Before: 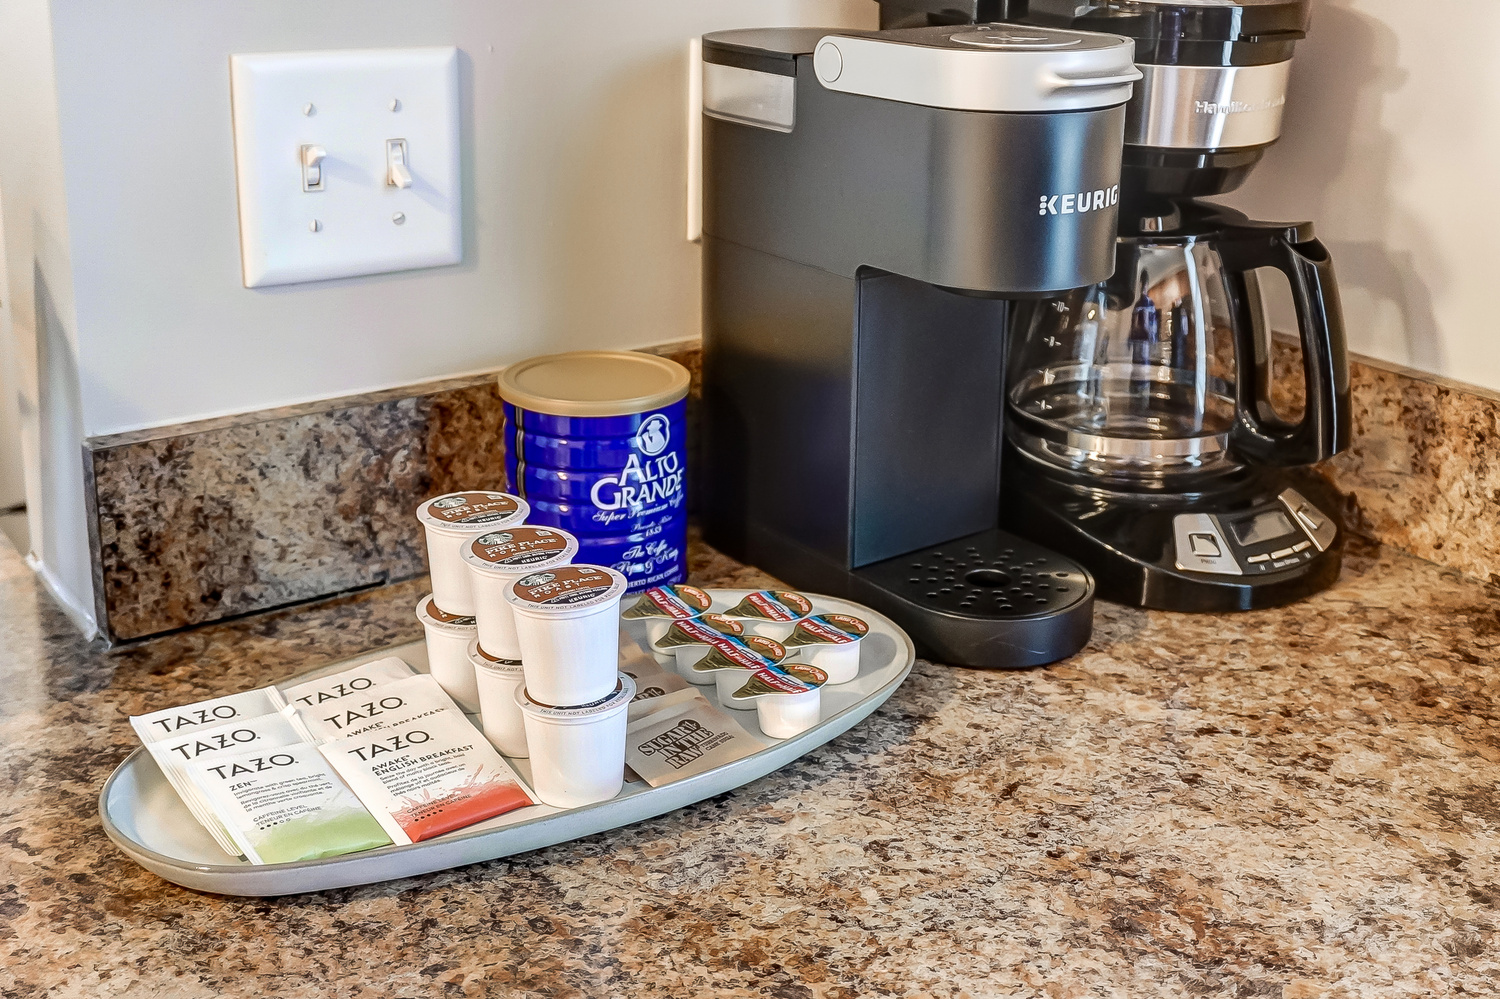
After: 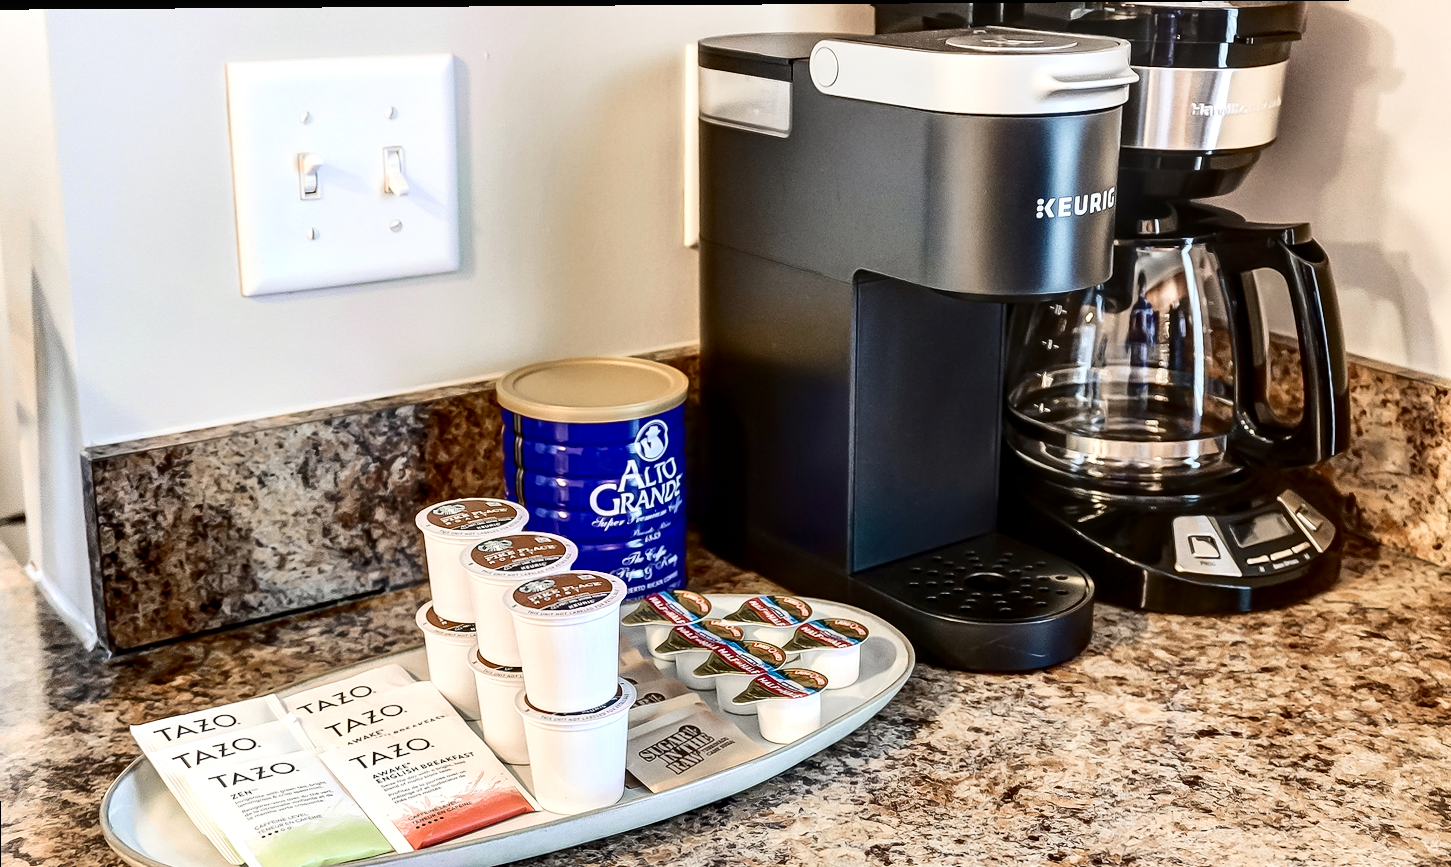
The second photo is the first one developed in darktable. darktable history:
local contrast: highlights 107%, shadows 98%, detail 119%, midtone range 0.2
crop and rotate: angle 0.391°, left 0.336%, right 3.318%, bottom 14.062%
contrast brightness saturation: contrast 0.291
